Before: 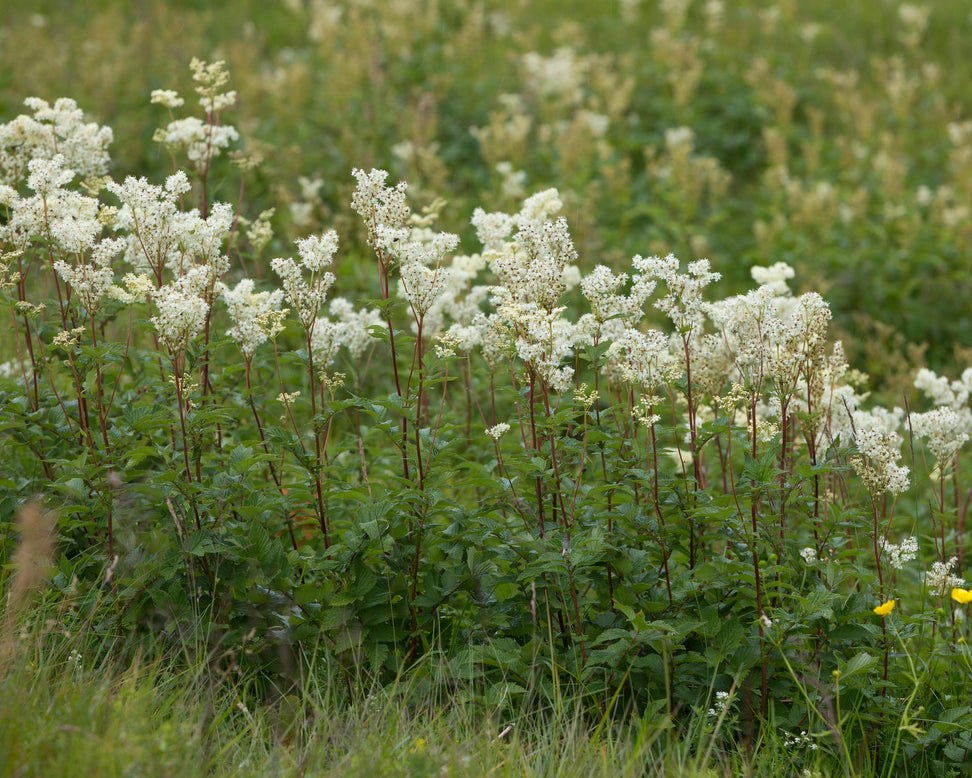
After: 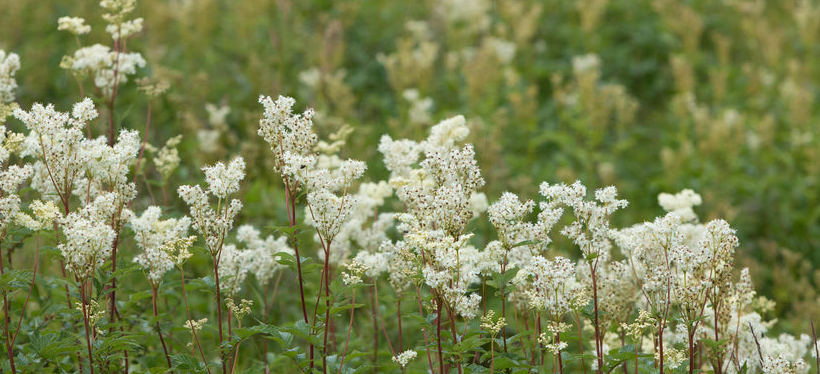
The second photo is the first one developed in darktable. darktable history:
crop and rotate: left 9.686%, top 9.479%, right 5.853%, bottom 42.352%
